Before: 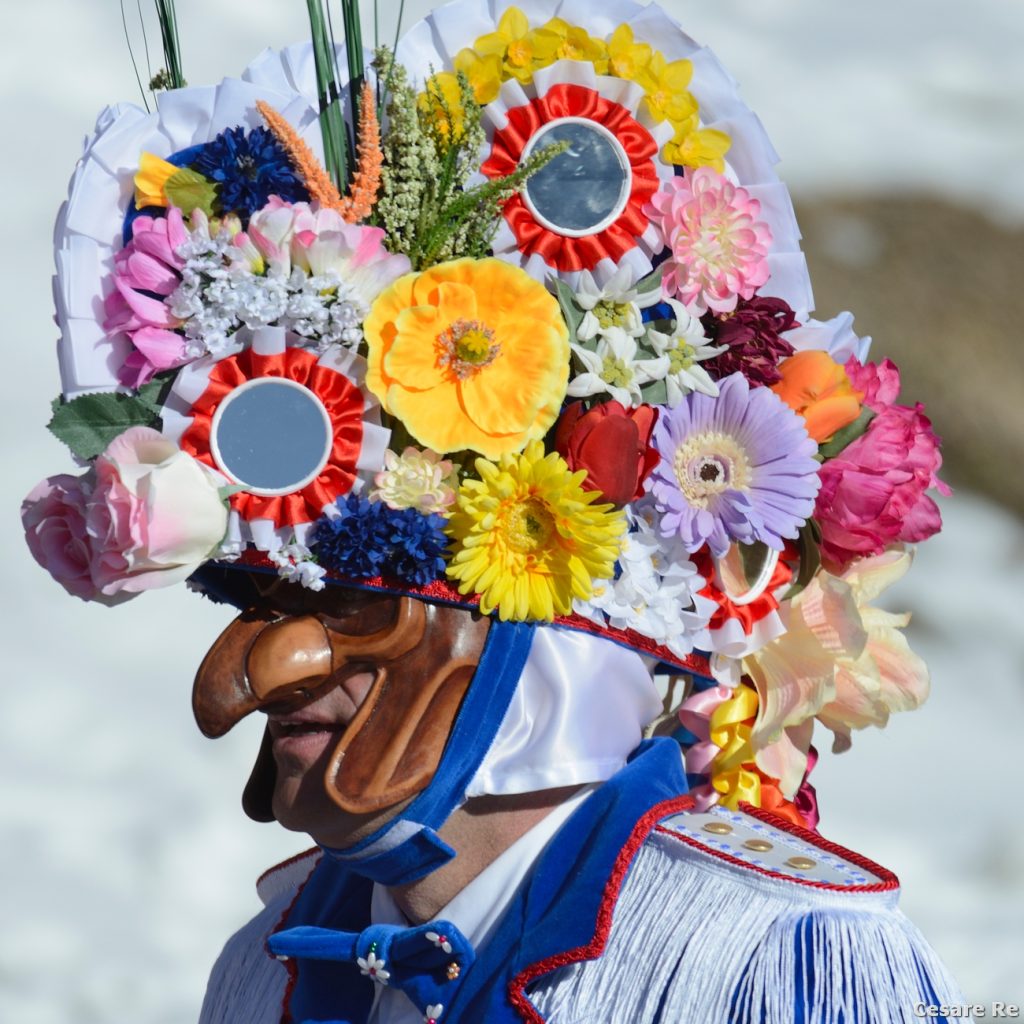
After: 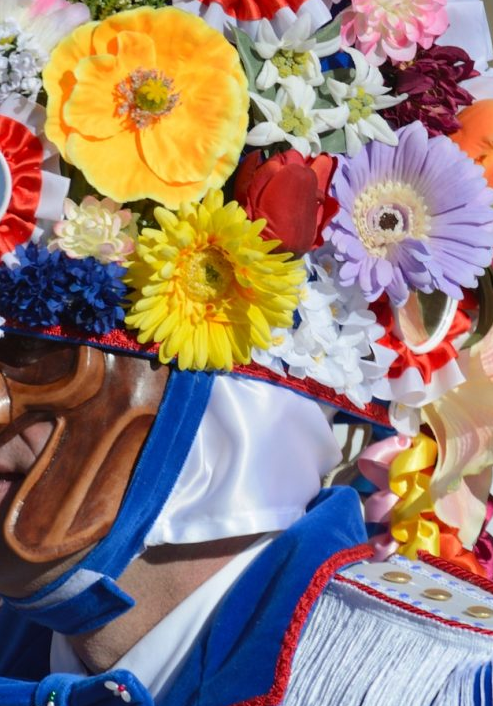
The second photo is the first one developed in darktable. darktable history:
crop: left 31.408%, top 24.608%, right 20.351%, bottom 6.437%
